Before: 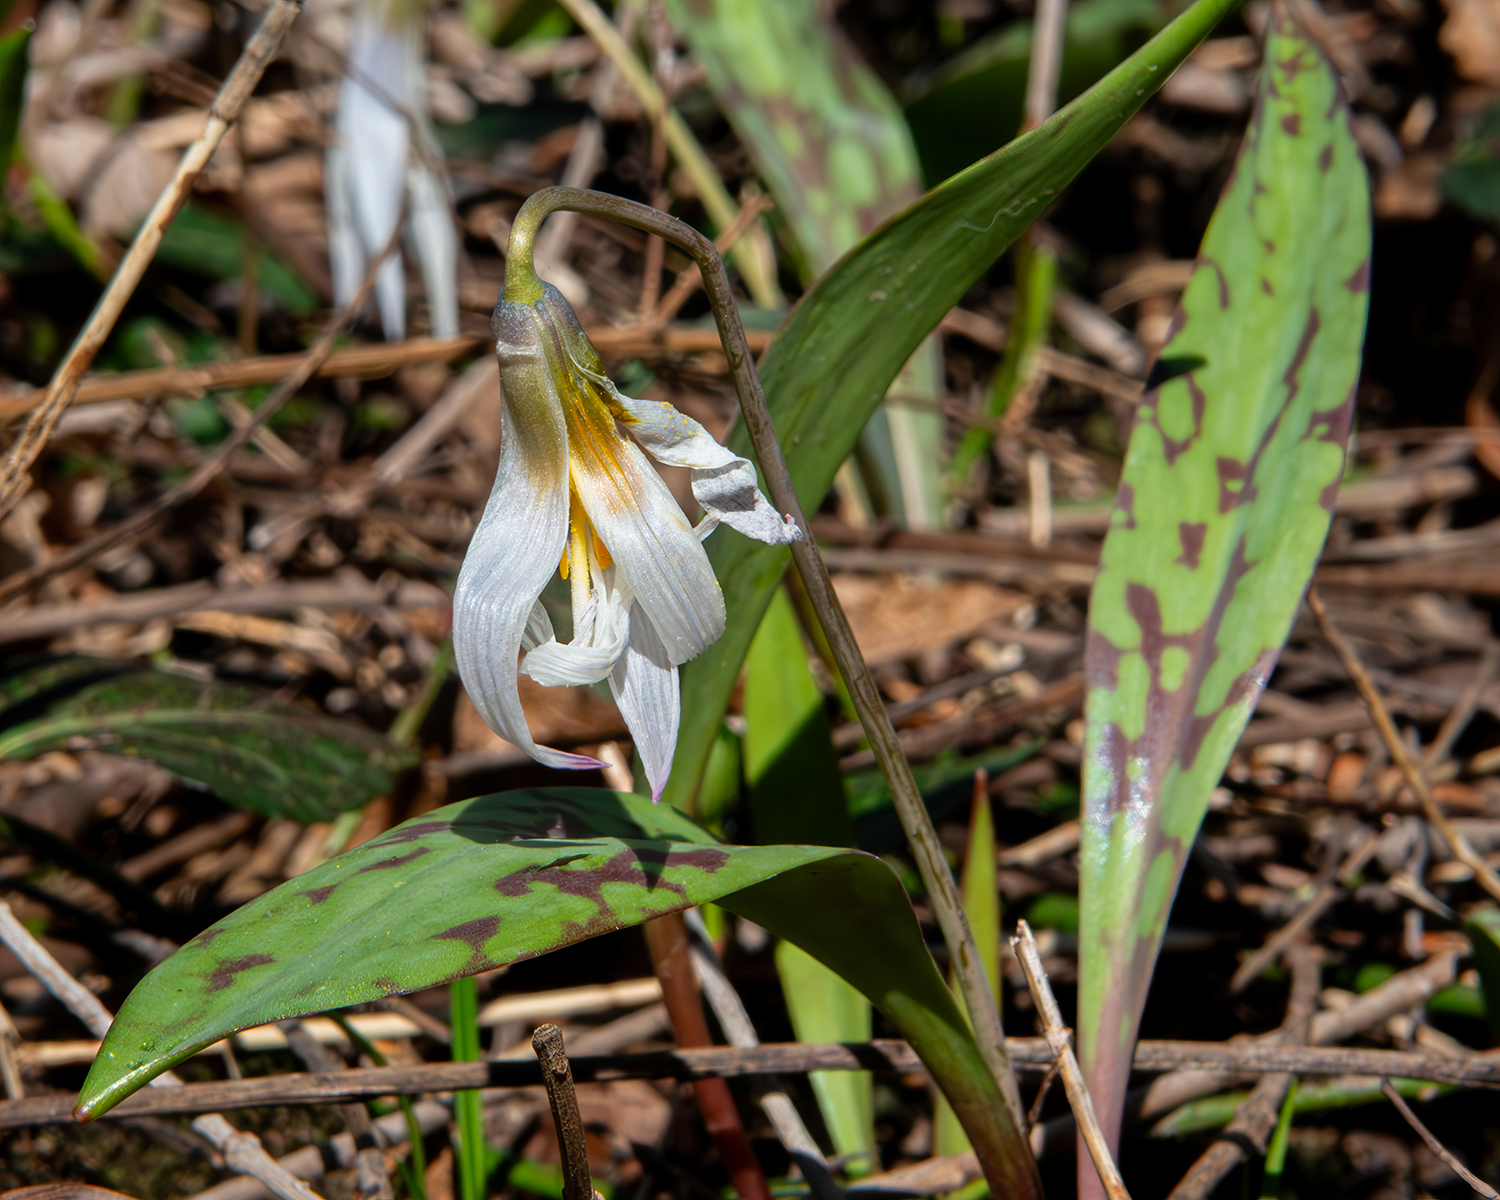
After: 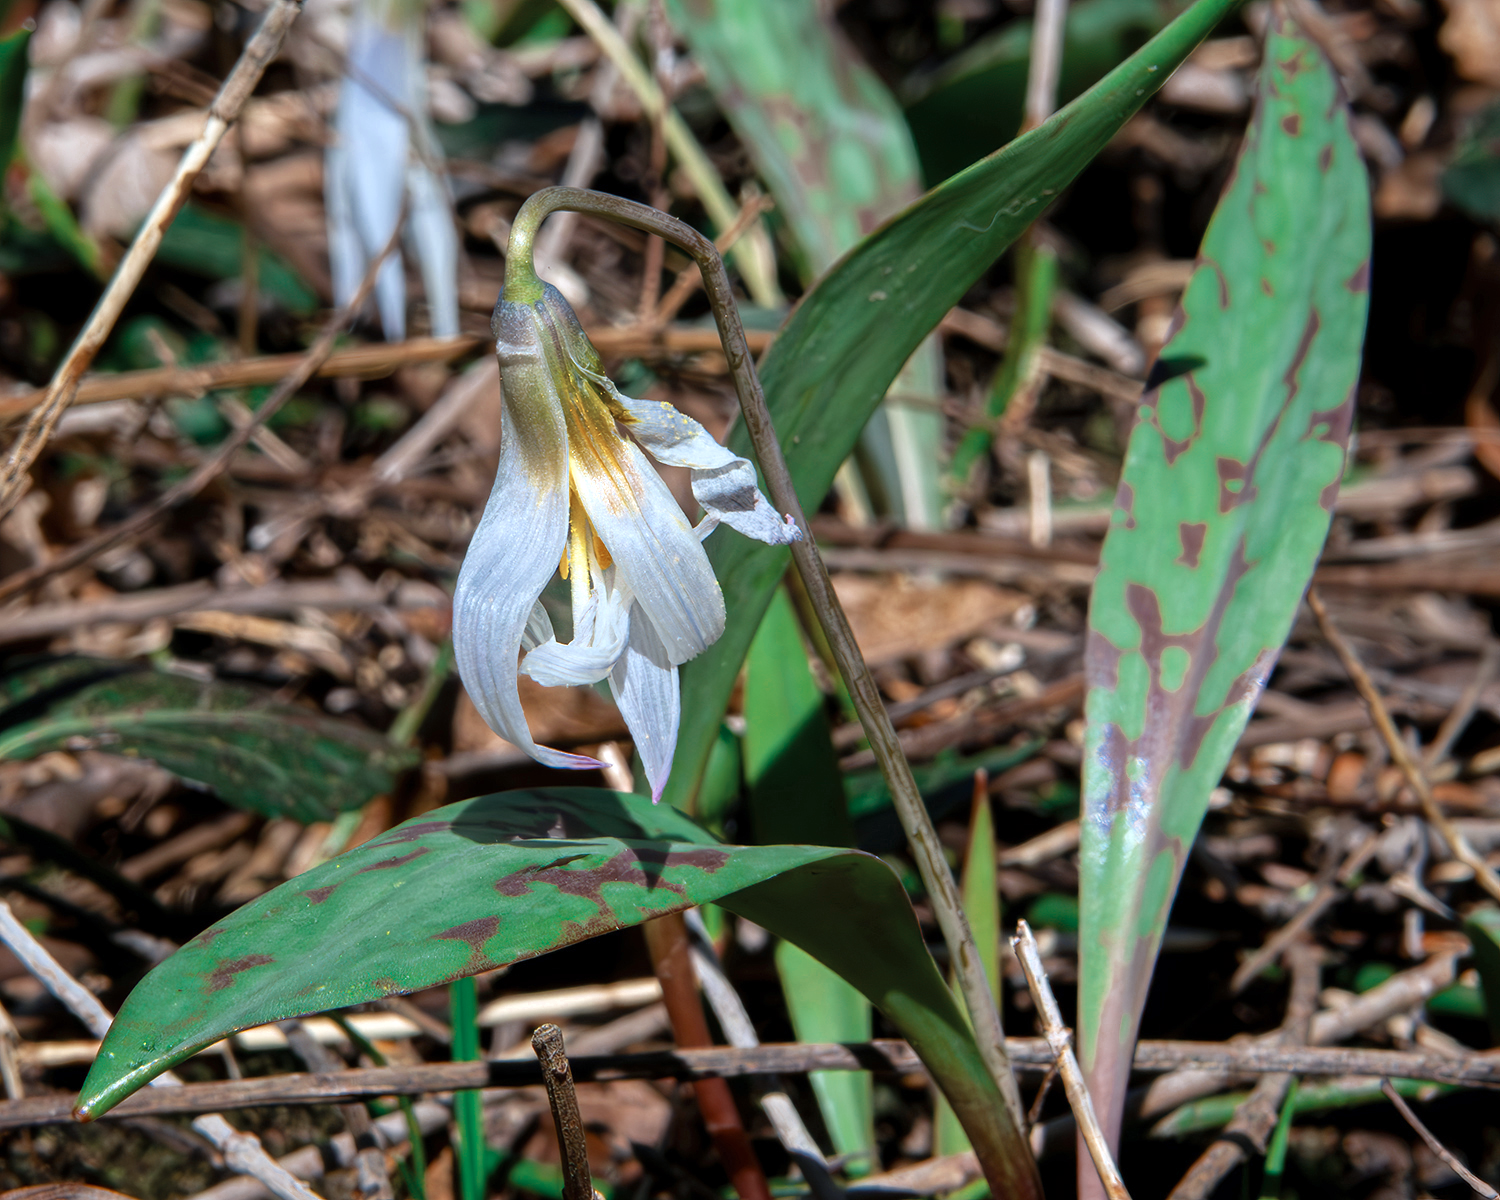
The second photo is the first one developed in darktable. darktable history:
exposure: exposure 0.447 EV, compensate highlight preservation false
color zones: curves: ch0 [(0, 0.5) (0.125, 0.4) (0.25, 0.5) (0.375, 0.4) (0.5, 0.4) (0.625, 0.35) (0.75, 0.35) (0.875, 0.5)]; ch1 [(0, 0.35) (0.125, 0.45) (0.25, 0.35) (0.375, 0.35) (0.5, 0.35) (0.625, 0.35) (0.75, 0.45) (0.875, 0.35)]; ch2 [(0, 0.6) (0.125, 0.5) (0.25, 0.5) (0.375, 0.6) (0.5, 0.6) (0.625, 0.5) (0.75, 0.5) (0.875, 0.5)]
color calibration: x 0.37, y 0.382, temperature 4314.9 K
color balance rgb: perceptual saturation grading › global saturation 0.994%, global vibrance 20%
